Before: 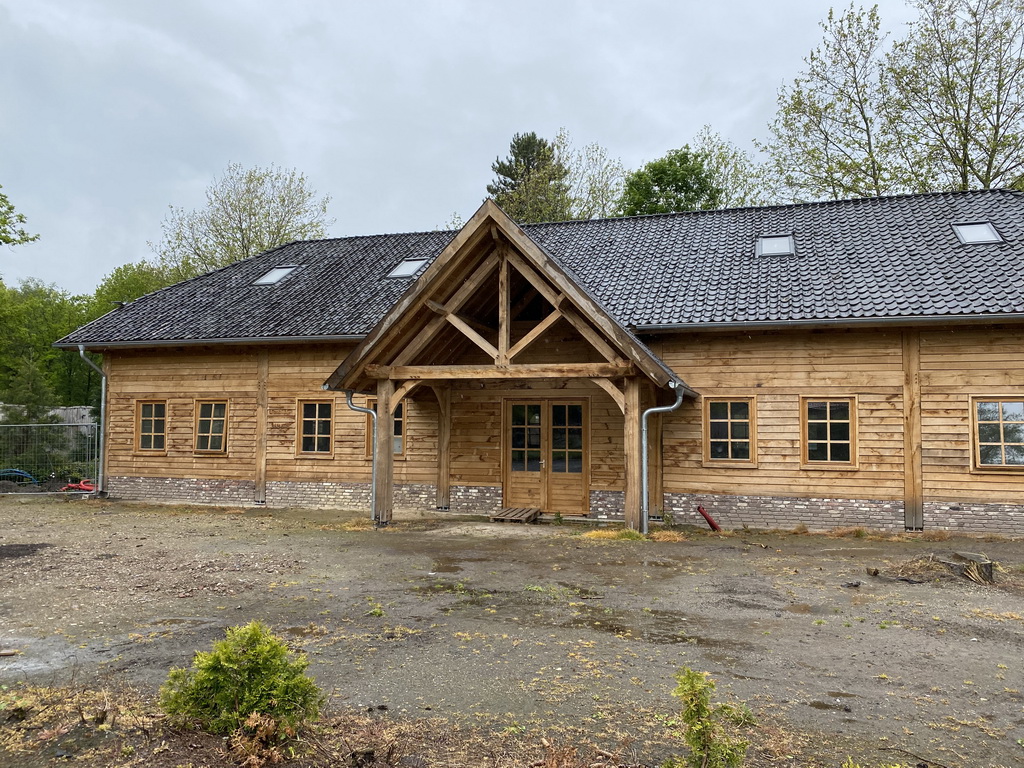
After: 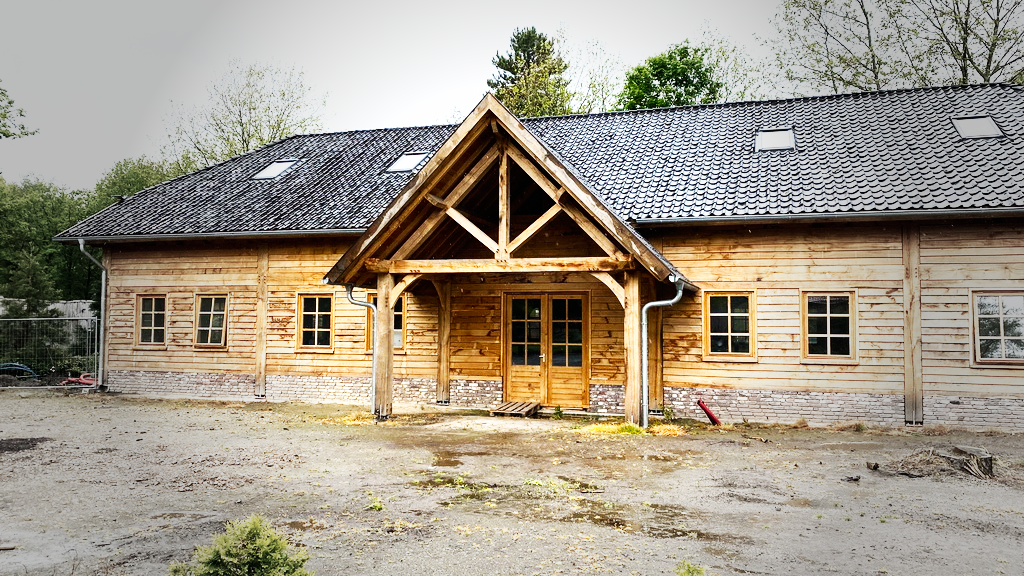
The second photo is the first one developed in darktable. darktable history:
crop: top 13.819%, bottom 11.169%
base curve: curves: ch0 [(0, 0) (0.007, 0.004) (0.027, 0.03) (0.046, 0.07) (0.207, 0.54) (0.442, 0.872) (0.673, 0.972) (1, 1)], preserve colors none
vignetting: fall-off start 40%, fall-off radius 40%
tone equalizer: -8 EV -0.417 EV, -7 EV -0.389 EV, -6 EV -0.333 EV, -5 EV -0.222 EV, -3 EV 0.222 EV, -2 EV 0.333 EV, -1 EV 0.389 EV, +0 EV 0.417 EV, edges refinement/feathering 500, mask exposure compensation -1.57 EV, preserve details no
